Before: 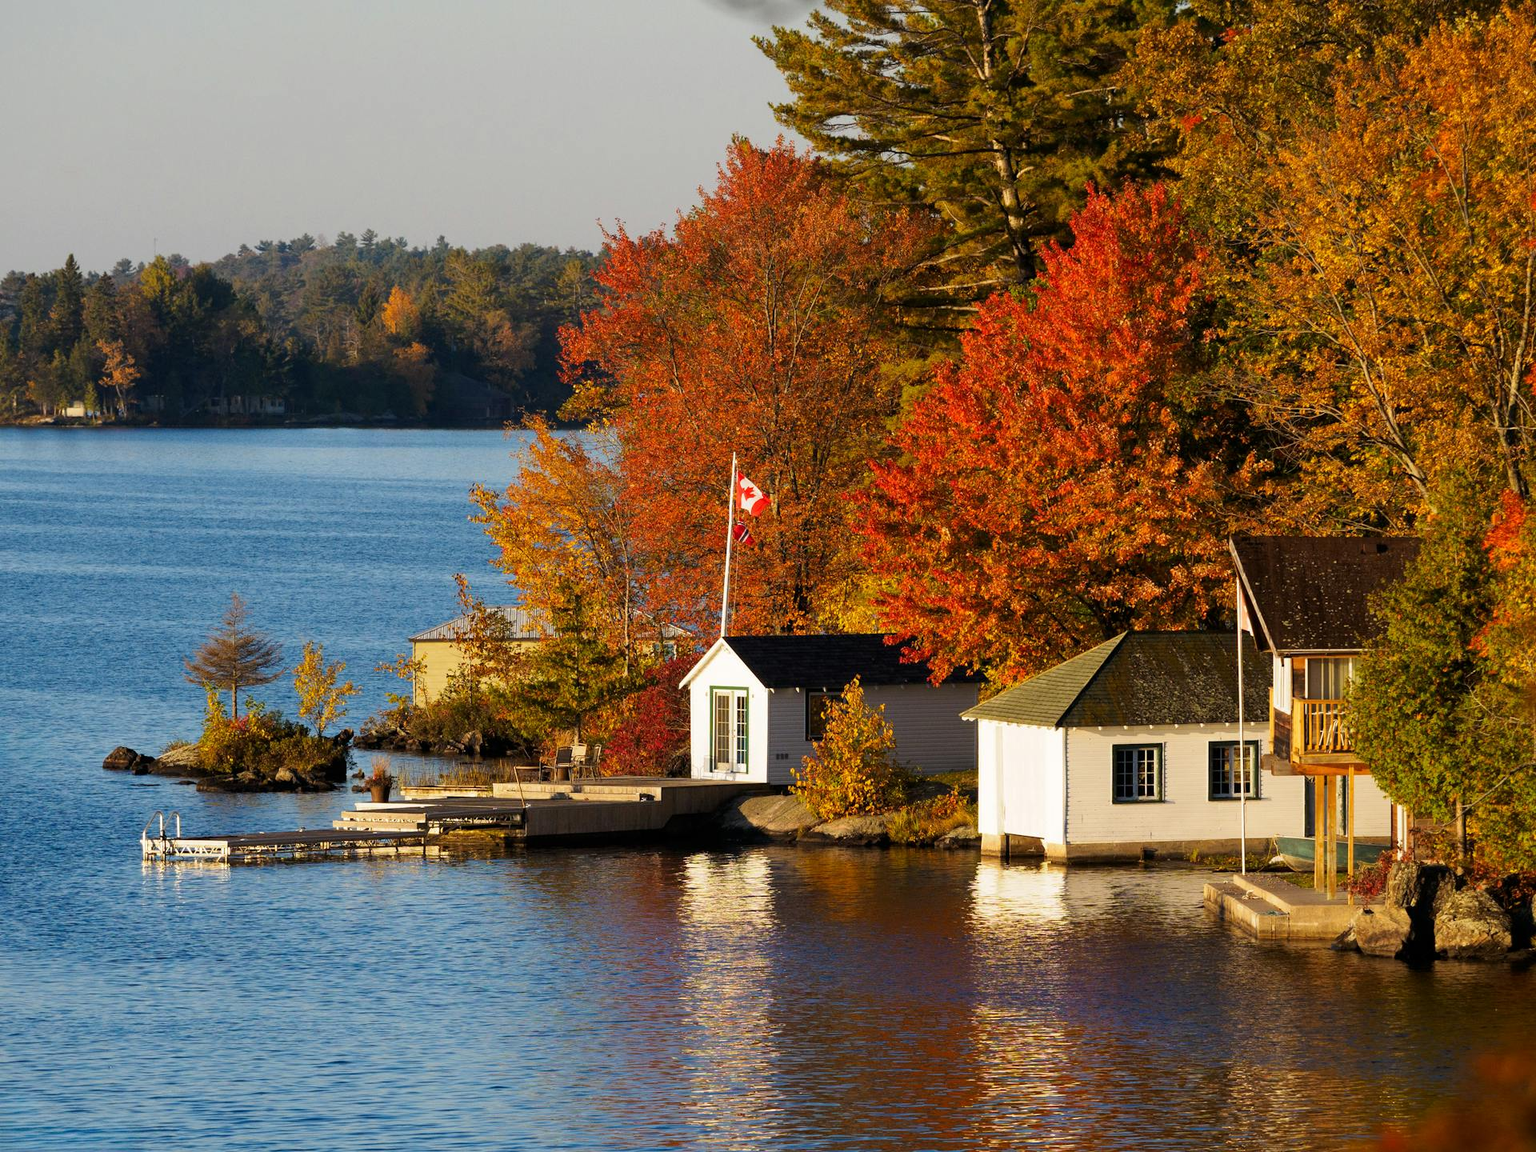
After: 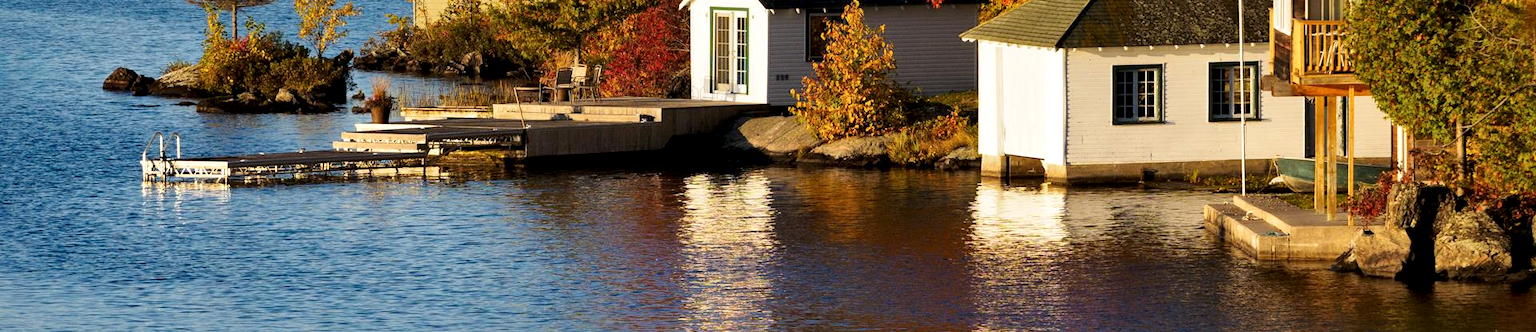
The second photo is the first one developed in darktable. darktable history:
local contrast: mode bilateral grid, contrast 50, coarseness 49, detail 150%, midtone range 0.2
crop and rotate: top 58.96%, bottom 12.085%
